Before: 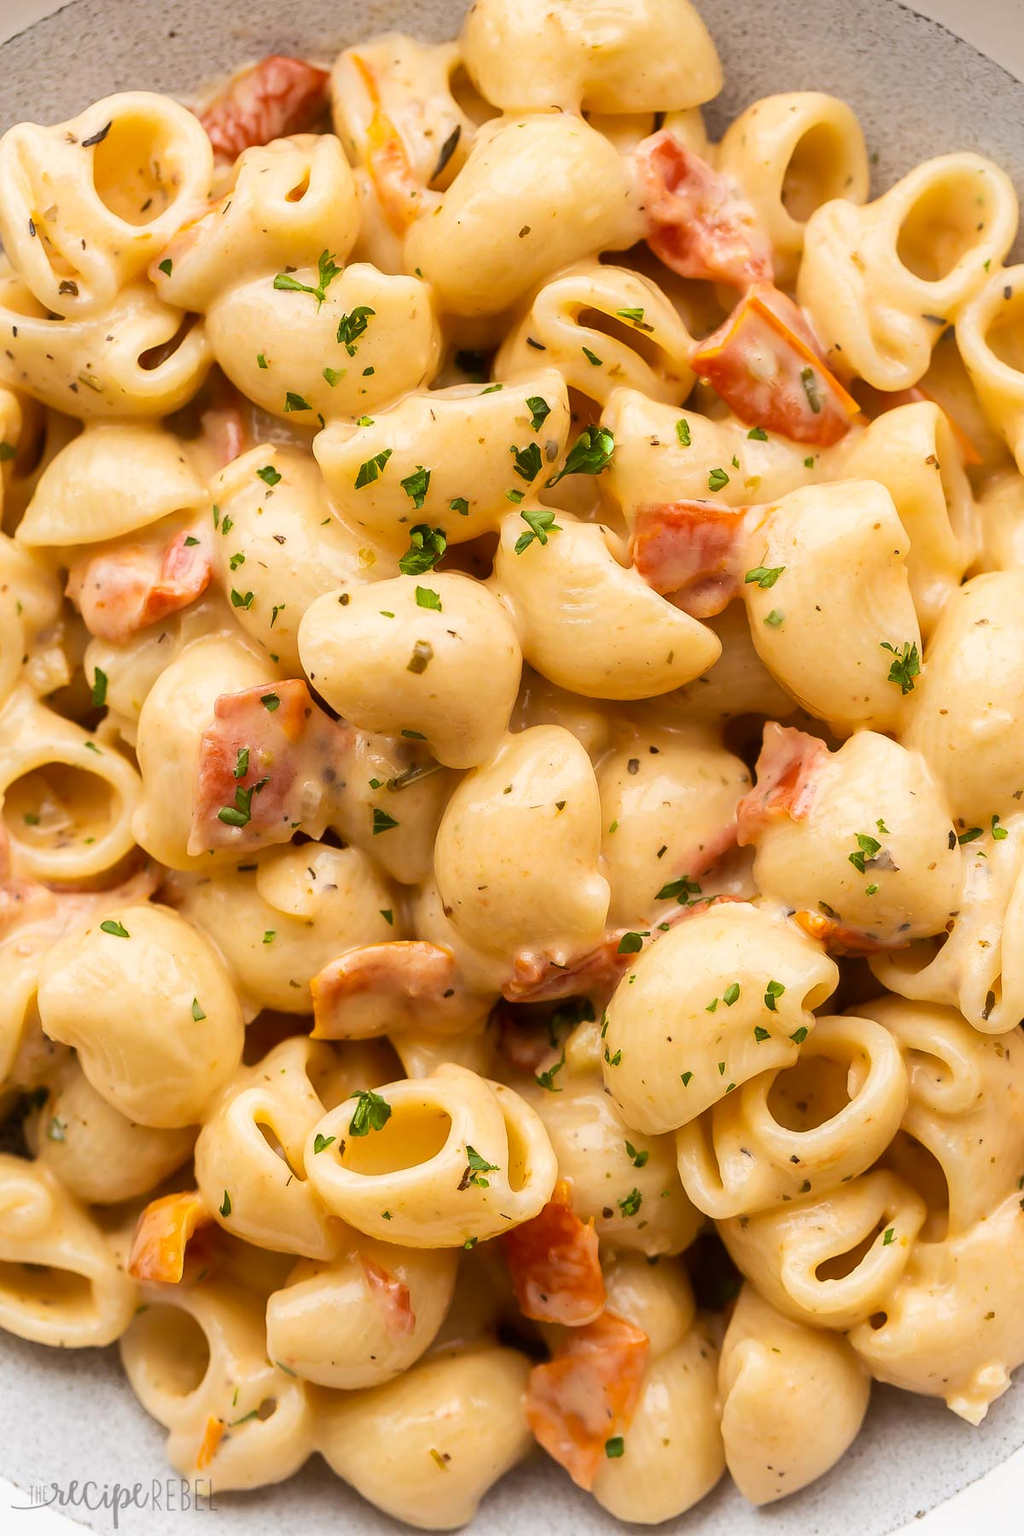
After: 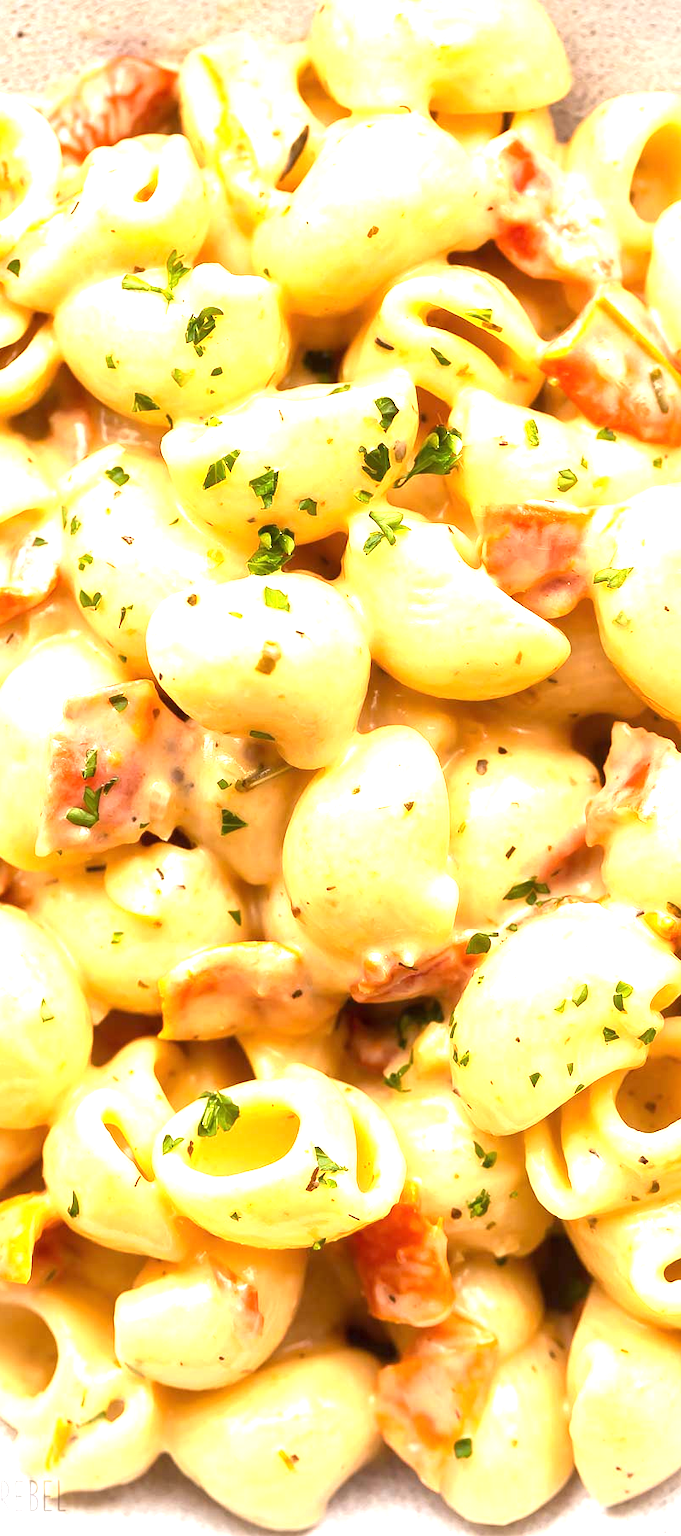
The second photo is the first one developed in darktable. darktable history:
exposure: black level correction 0, exposure 1.447 EV, compensate highlight preservation false
crop and rotate: left 14.88%, right 18.558%
